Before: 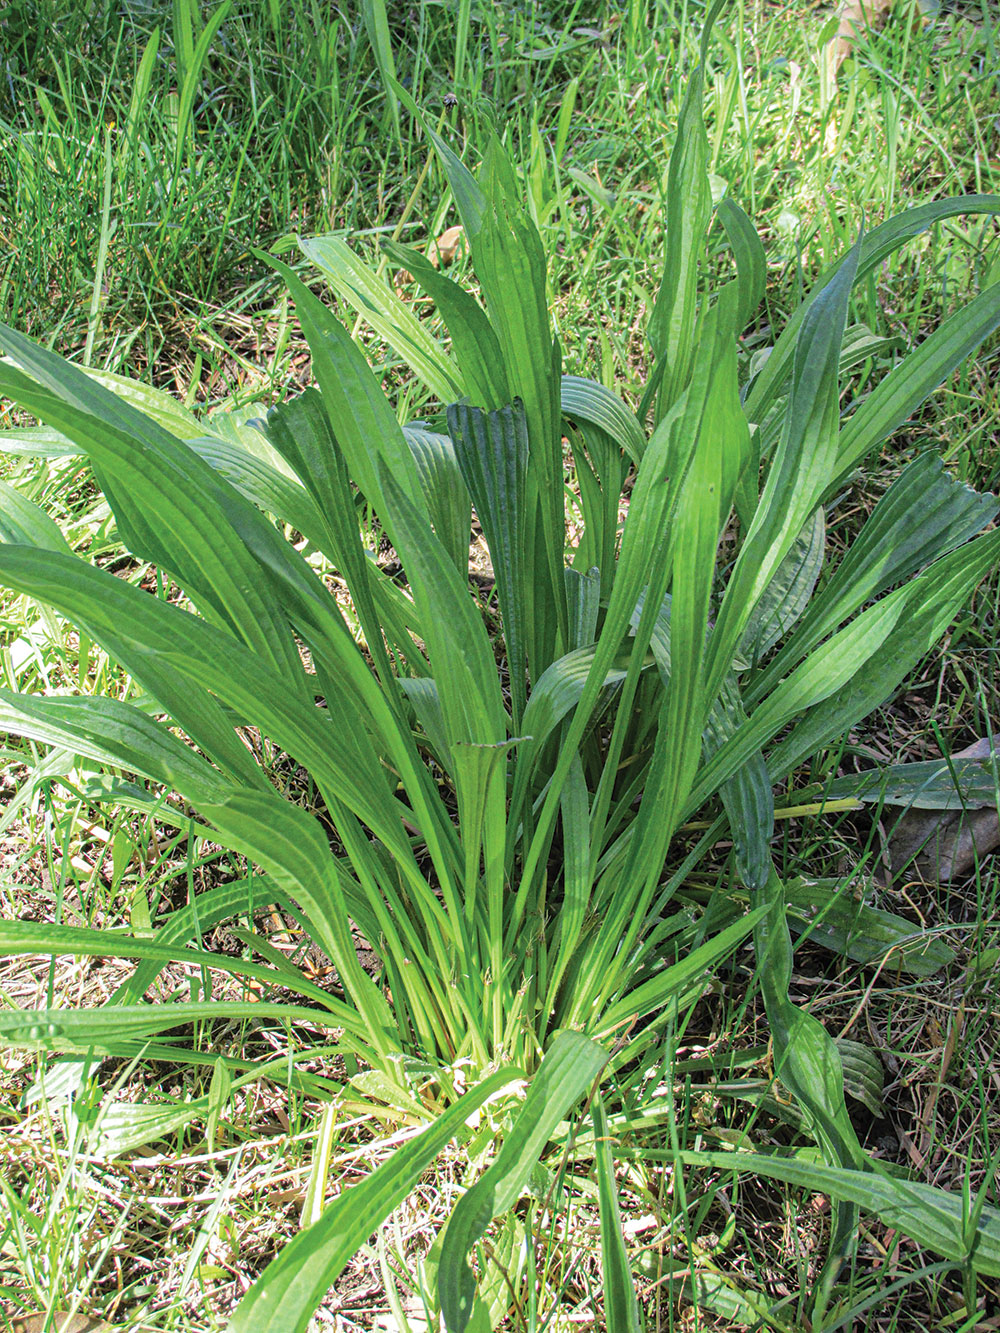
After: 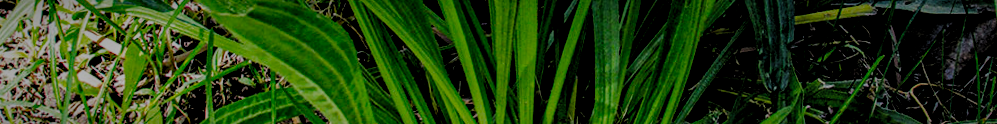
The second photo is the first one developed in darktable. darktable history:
crop and rotate: top 59.084%, bottom 30.916%
vignetting: fall-off start 80.87%, fall-off radius 61.59%, brightness -0.384, saturation 0.007, center (0, 0.007), automatic ratio true, width/height ratio 1.418
graduated density: on, module defaults
filmic rgb: black relative exposure -2.85 EV, white relative exposure 4.56 EV, hardness 1.77, contrast 1.25, preserve chrominance no, color science v5 (2021)
rotate and perspective: rotation 0.679°, lens shift (horizontal) 0.136, crop left 0.009, crop right 0.991, crop top 0.078, crop bottom 0.95
exposure: black level correction -0.016, exposure -1.018 EV, compensate highlight preservation false
local contrast: highlights 61%, detail 143%, midtone range 0.428
